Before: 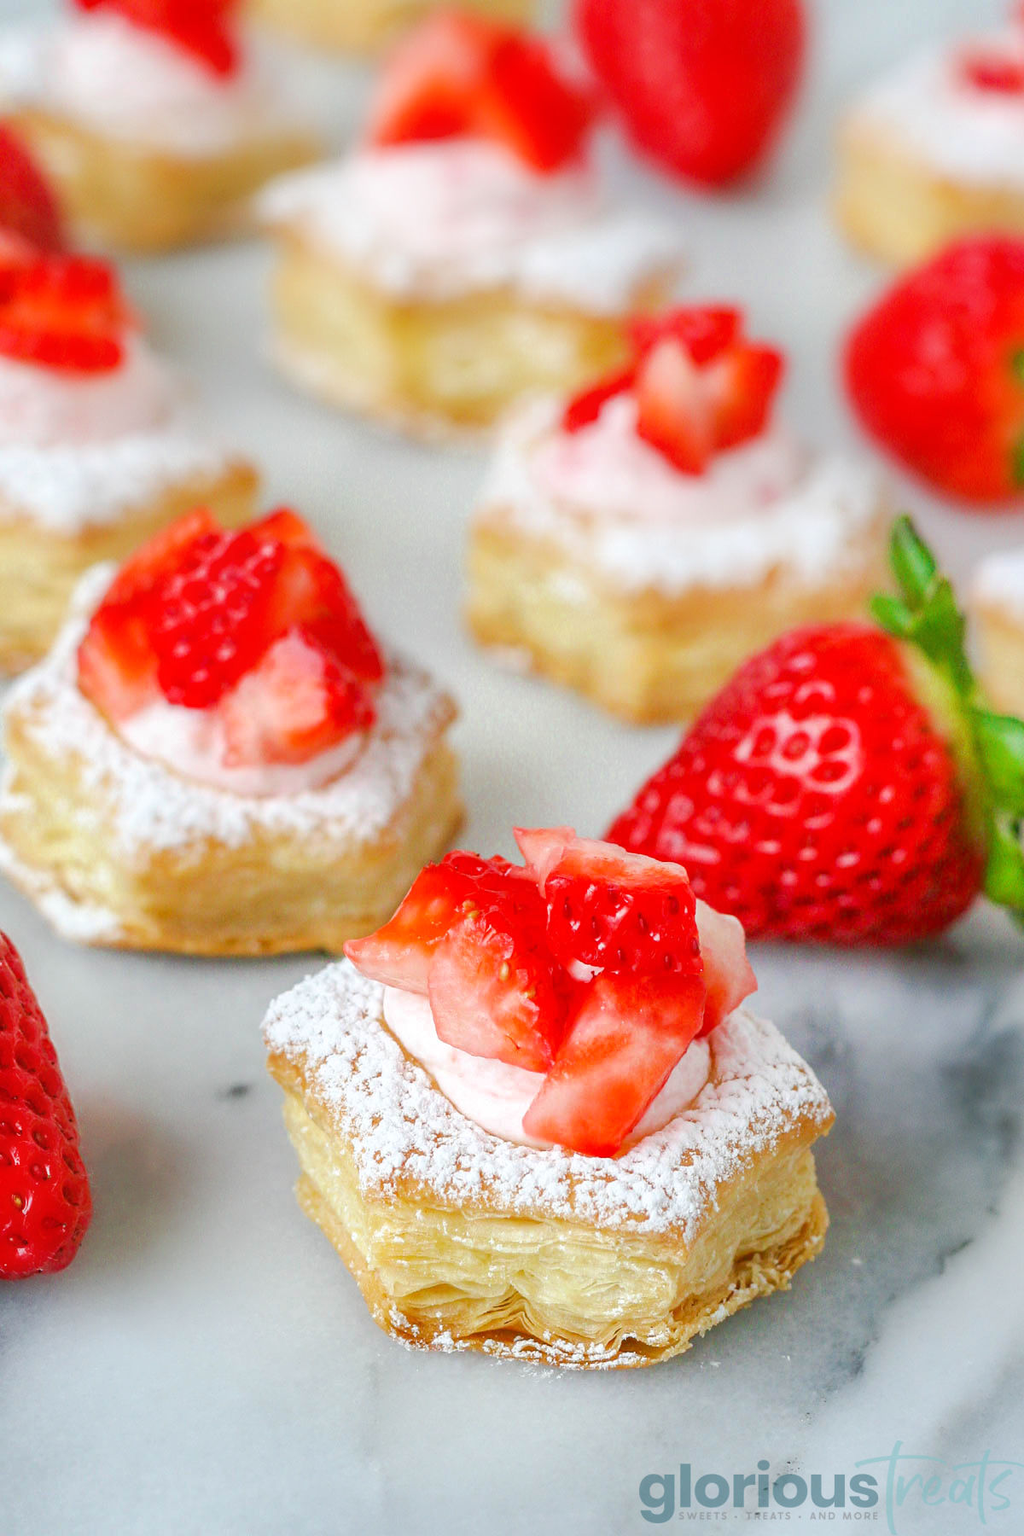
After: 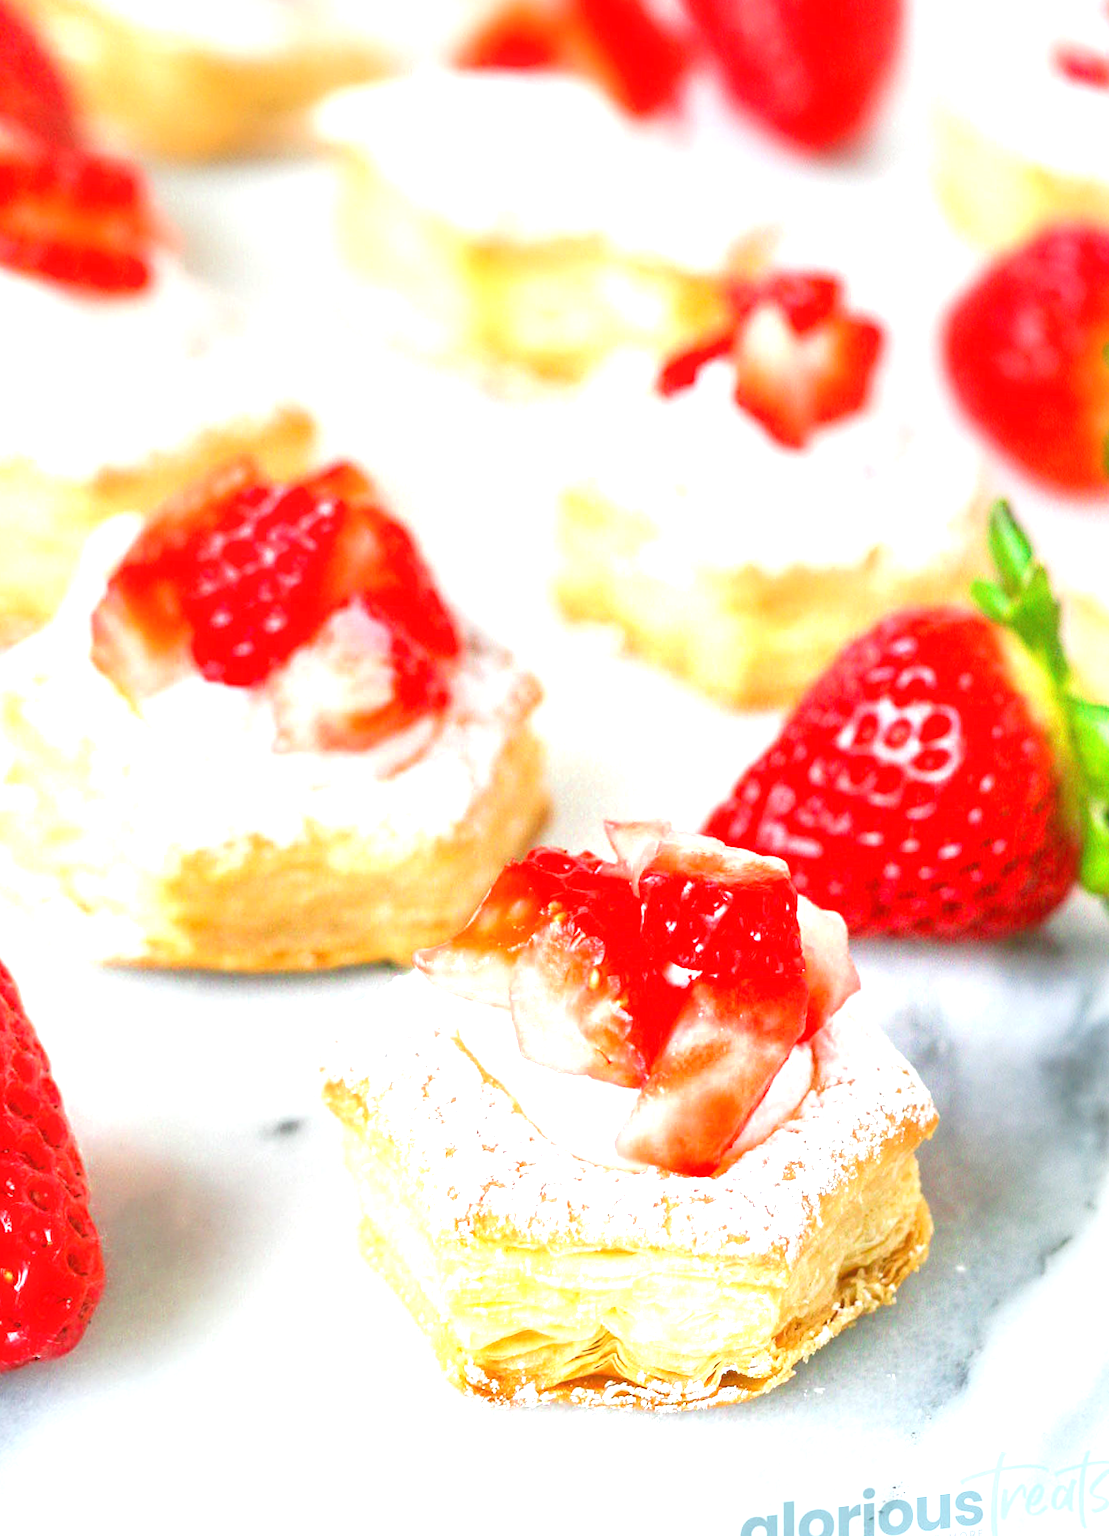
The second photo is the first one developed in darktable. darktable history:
rotate and perspective: rotation -0.013°, lens shift (vertical) -0.027, lens shift (horizontal) 0.178, crop left 0.016, crop right 0.989, crop top 0.082, crop bottom 0.918
exposure: black level correction 0, exposure 1.173 EV, compensate exposure bias true, compensate highlight preservation false
